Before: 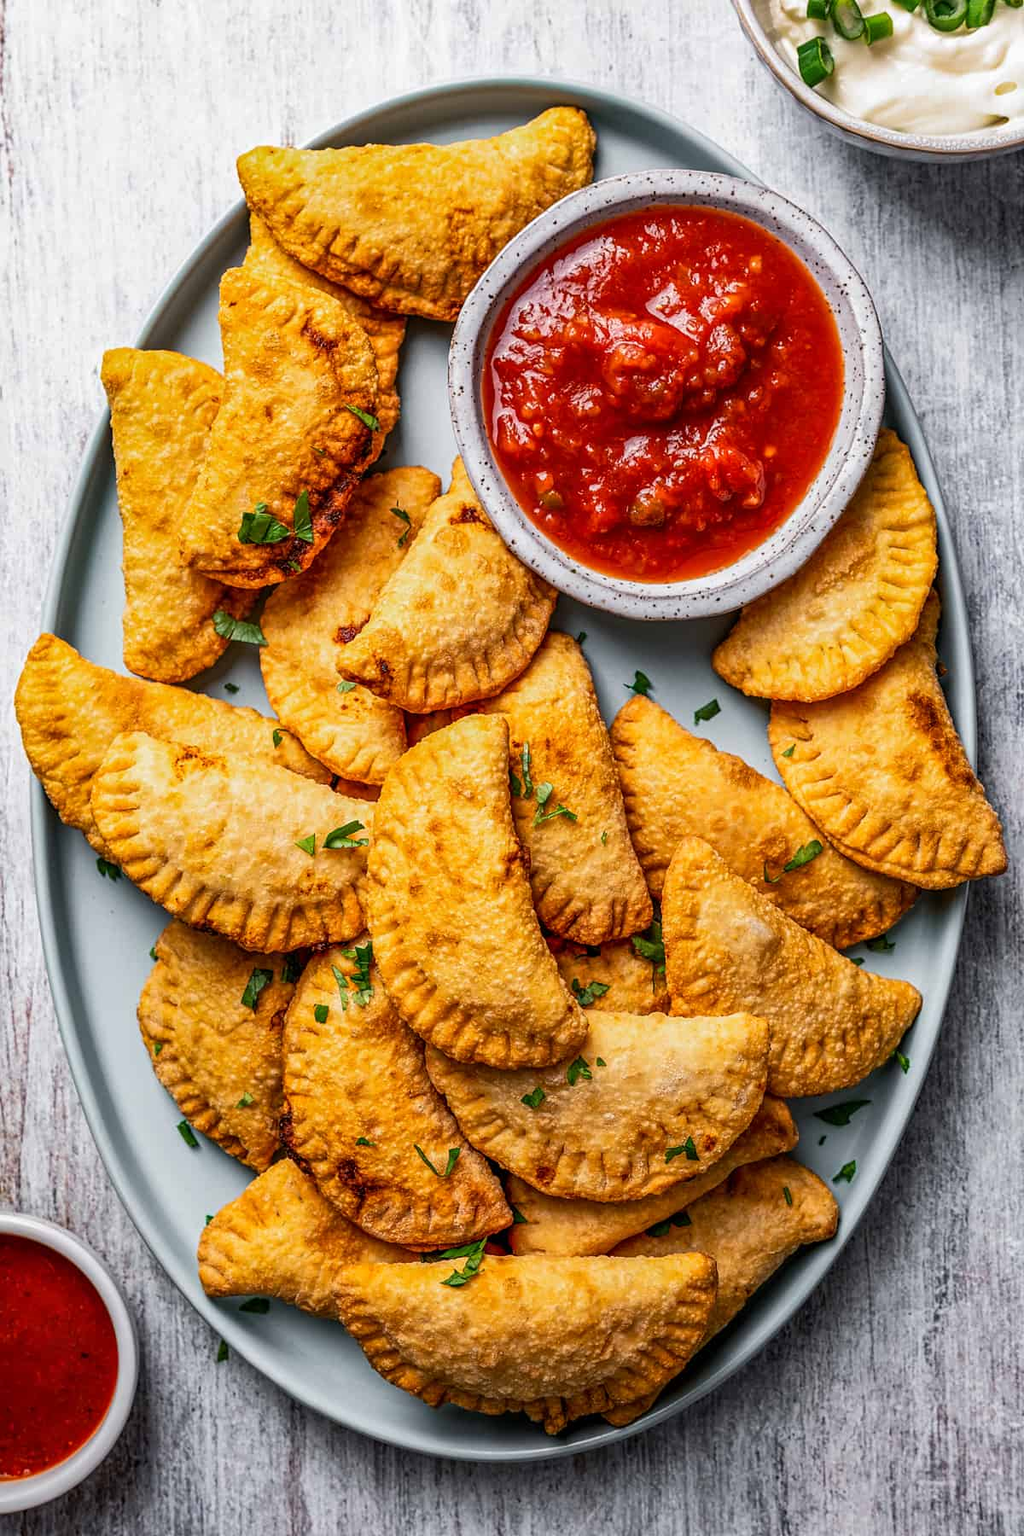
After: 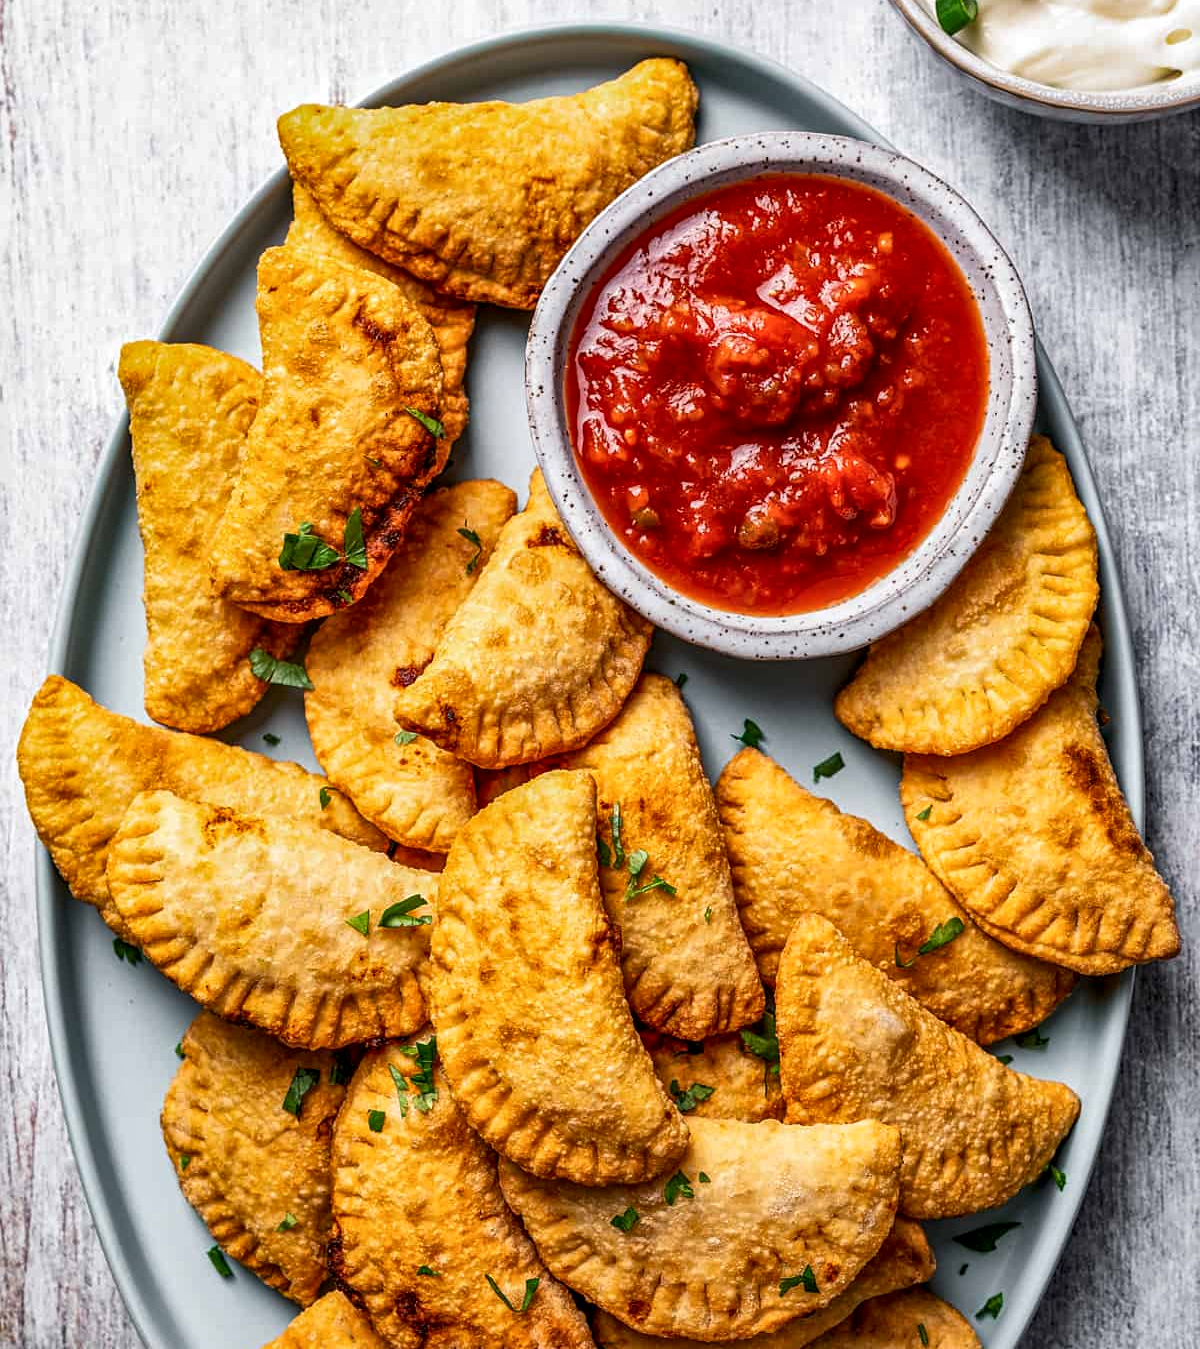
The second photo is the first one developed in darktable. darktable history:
crop: top 3.757%, bottom 21.259%
local contrast: mode bilateral grid, contrast 20, coarseness 50, detail 148%, midtone range 0.2
